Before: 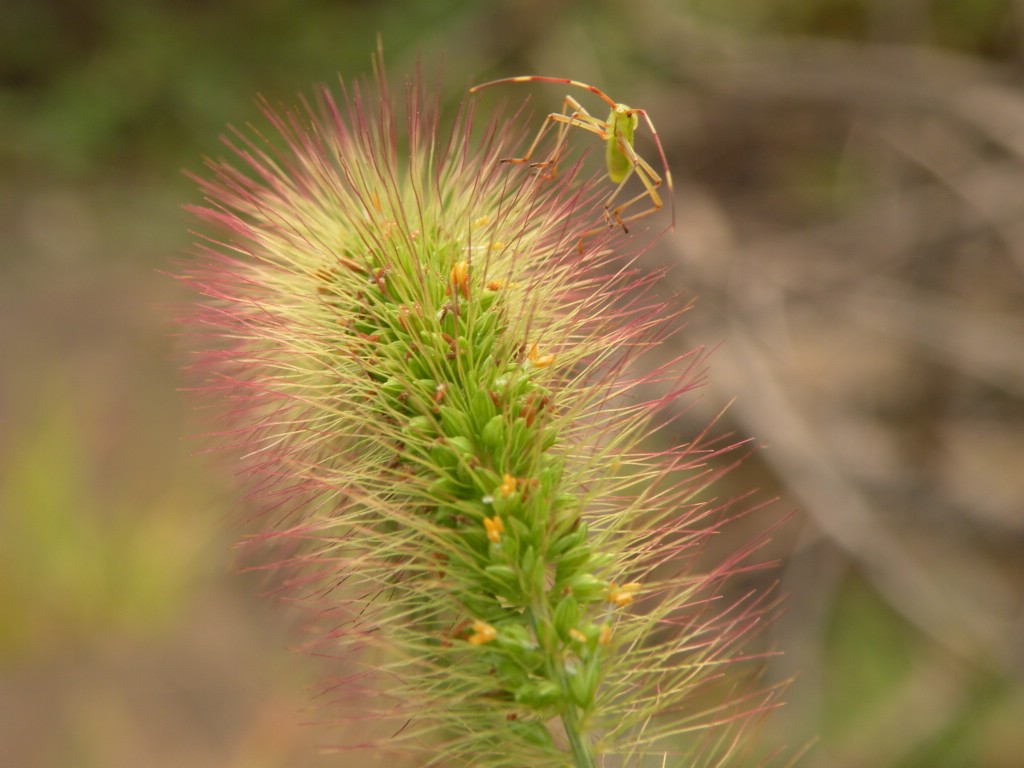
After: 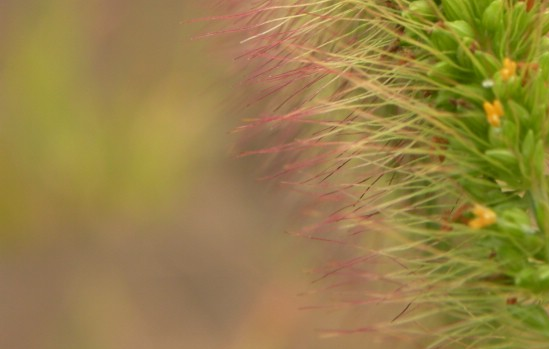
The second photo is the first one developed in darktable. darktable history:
crop and rotate: top 54.295%, right 46.373%, bottom 0.137%
tone equalizer: edges refinement/feathering 500, mask exposure compensation -1.57 EV, preserve details guided filter
